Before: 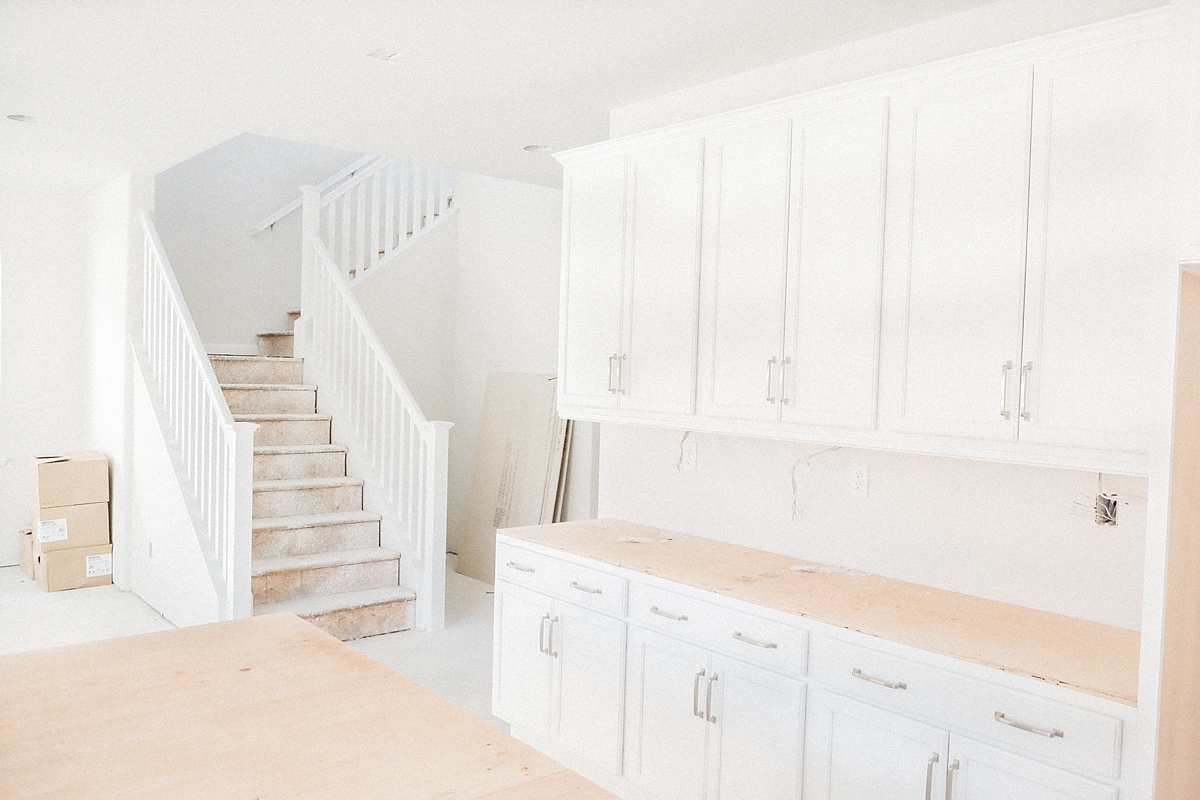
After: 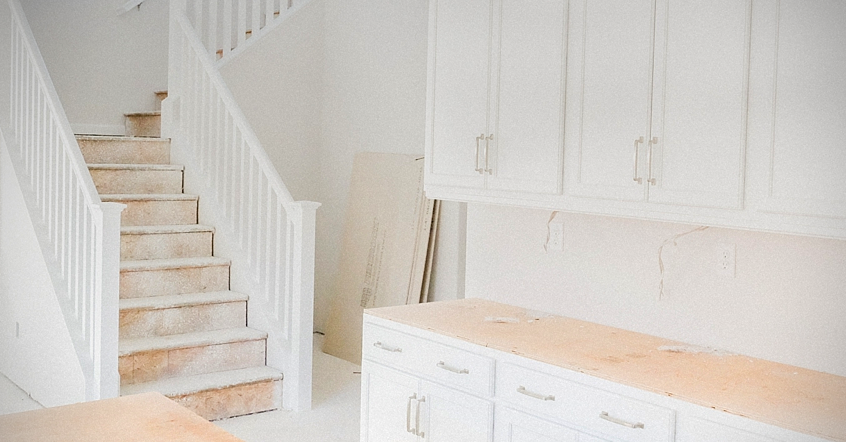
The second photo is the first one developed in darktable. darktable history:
crop: left 11.123%, top 27.61%, right 18.3%, bottom 17.034%
vignetting: dithering 8-bit output, unbound false
color balance rgb: linear chroma grading › global chroma 15%, perceptual saturation grading › global saturation 30%
graduated density: on, module defaults
